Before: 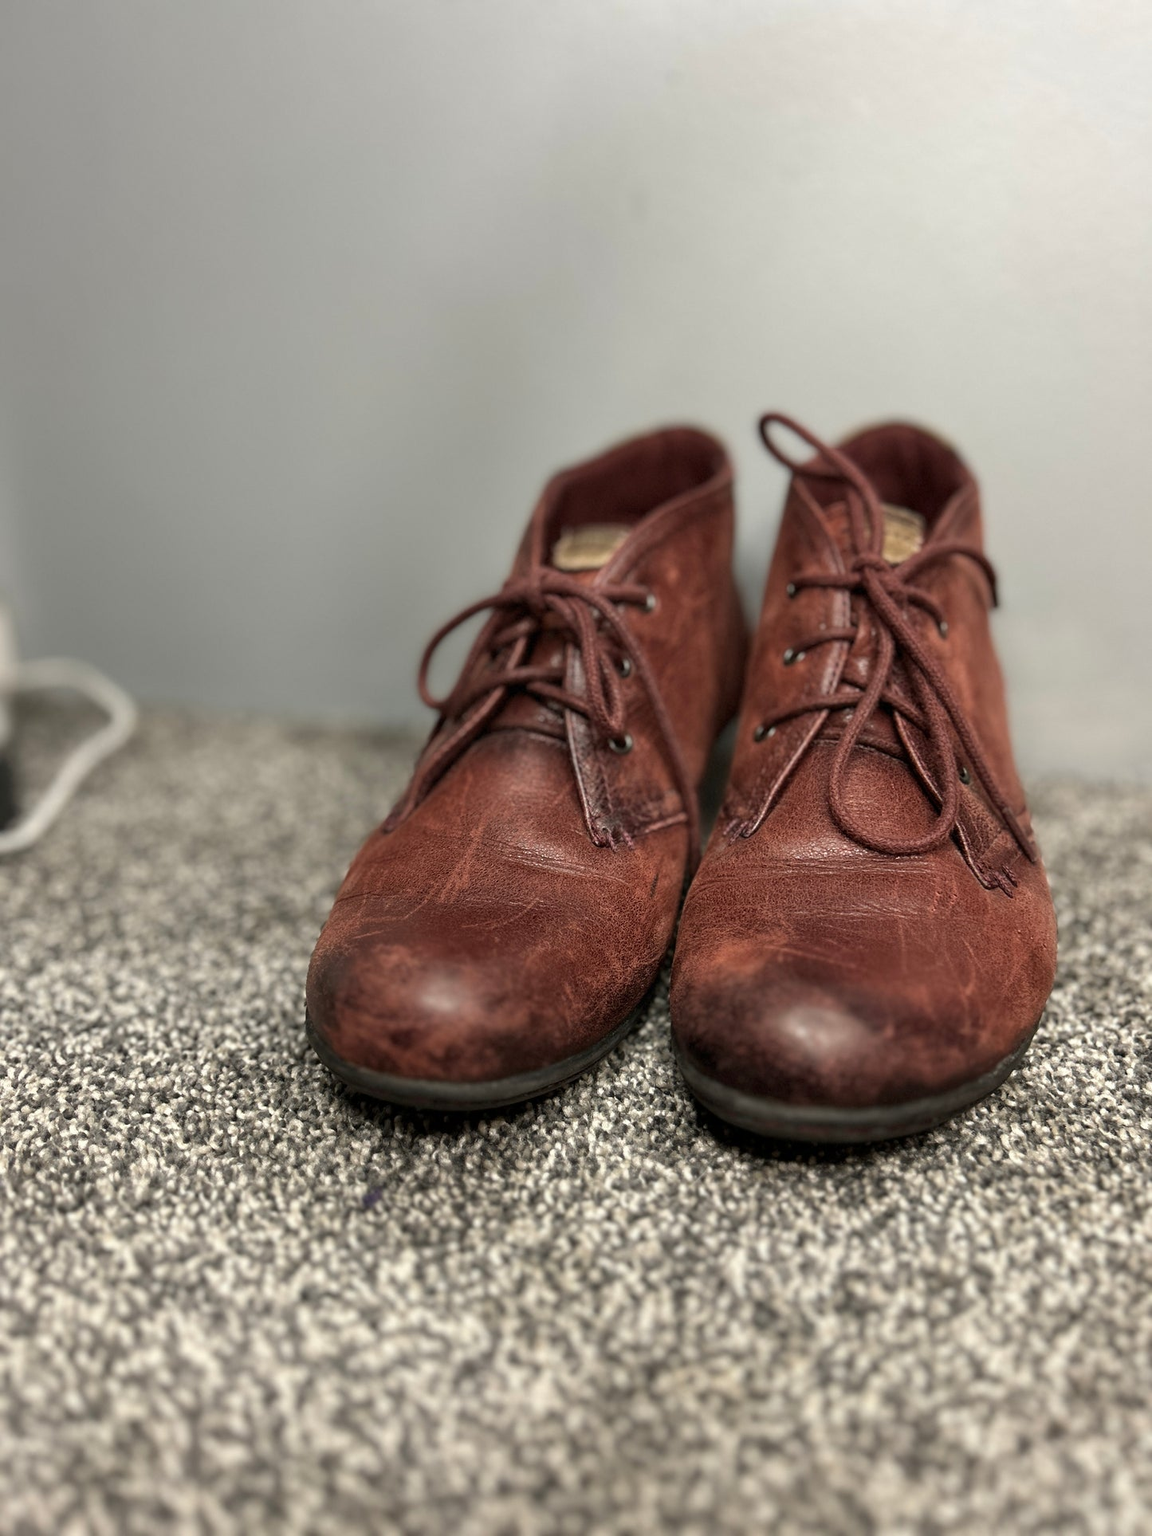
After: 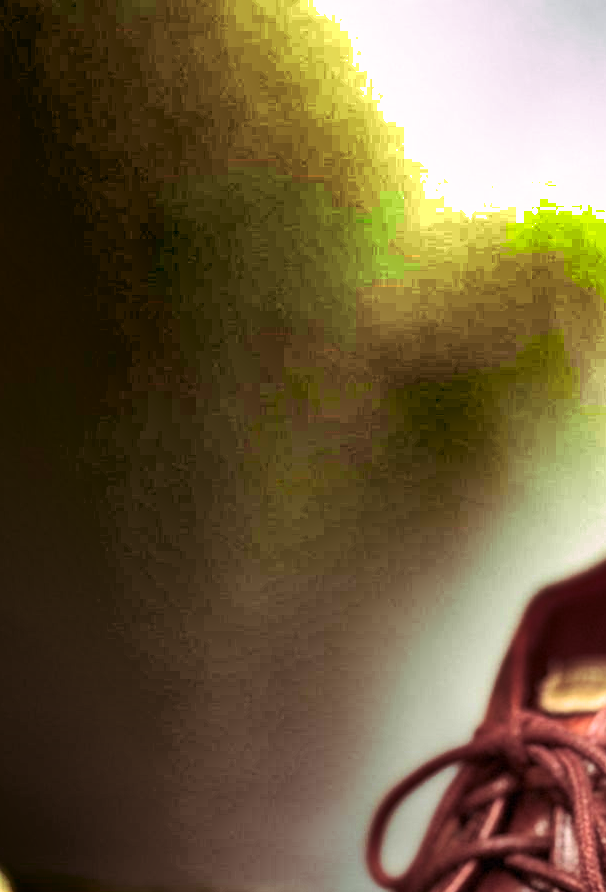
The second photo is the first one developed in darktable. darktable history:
shadows and highlights: radius 123.98, shadows 100, white point adjustment -3, highlights -100, highlights color adjustment 89.84%, soften with gaussian
exposure: exposure 1.2 EV, compensate highlight preservation false
crop and rotate: left 10.817%, top 0.062%, right 47.194%, bottom 53.626%
contrast brightness saturation: contrast 0.16, saturation 0.32
split-toning: highlights › hue 298.8°, highlights › saturation 0.73, compress 41.76%
